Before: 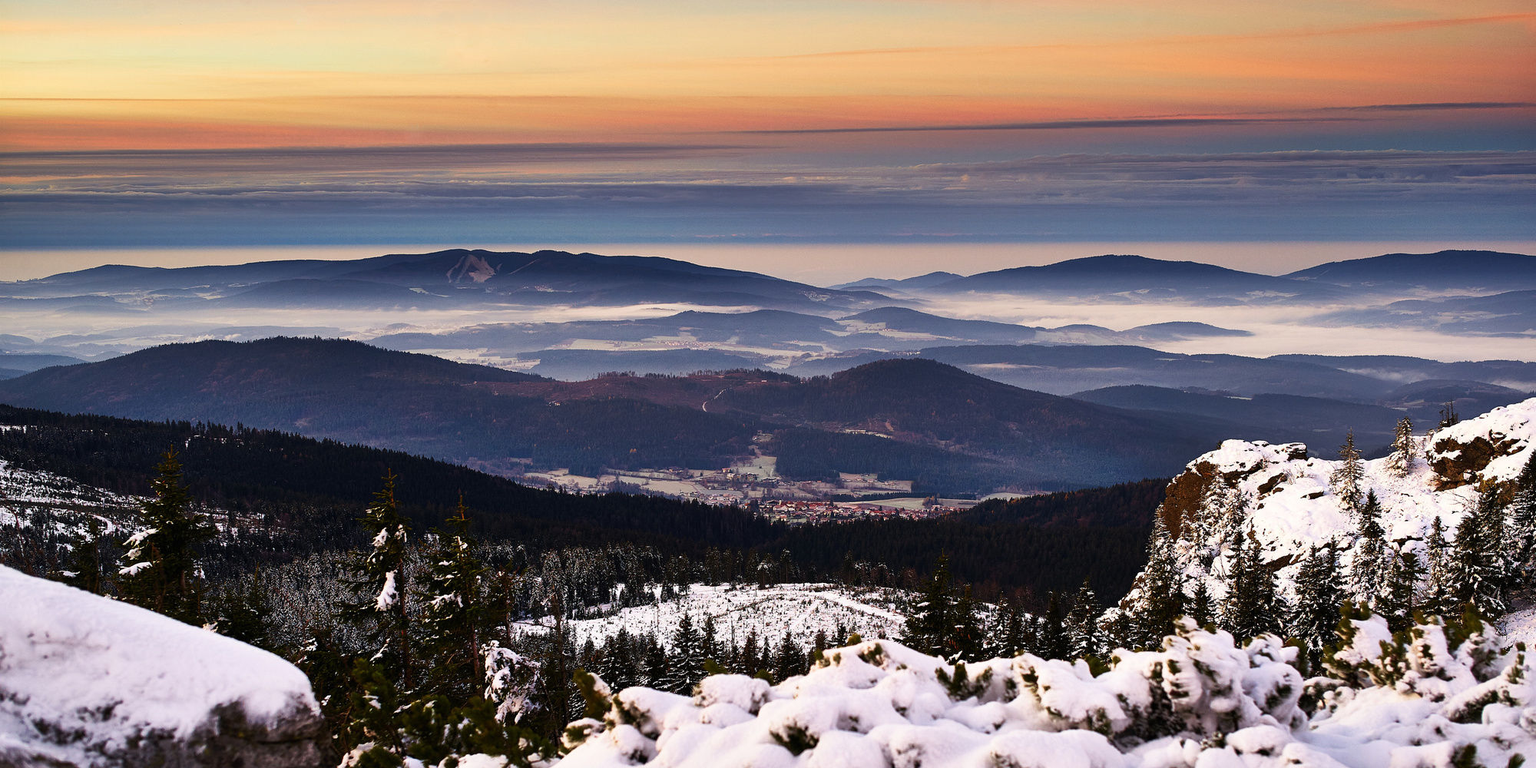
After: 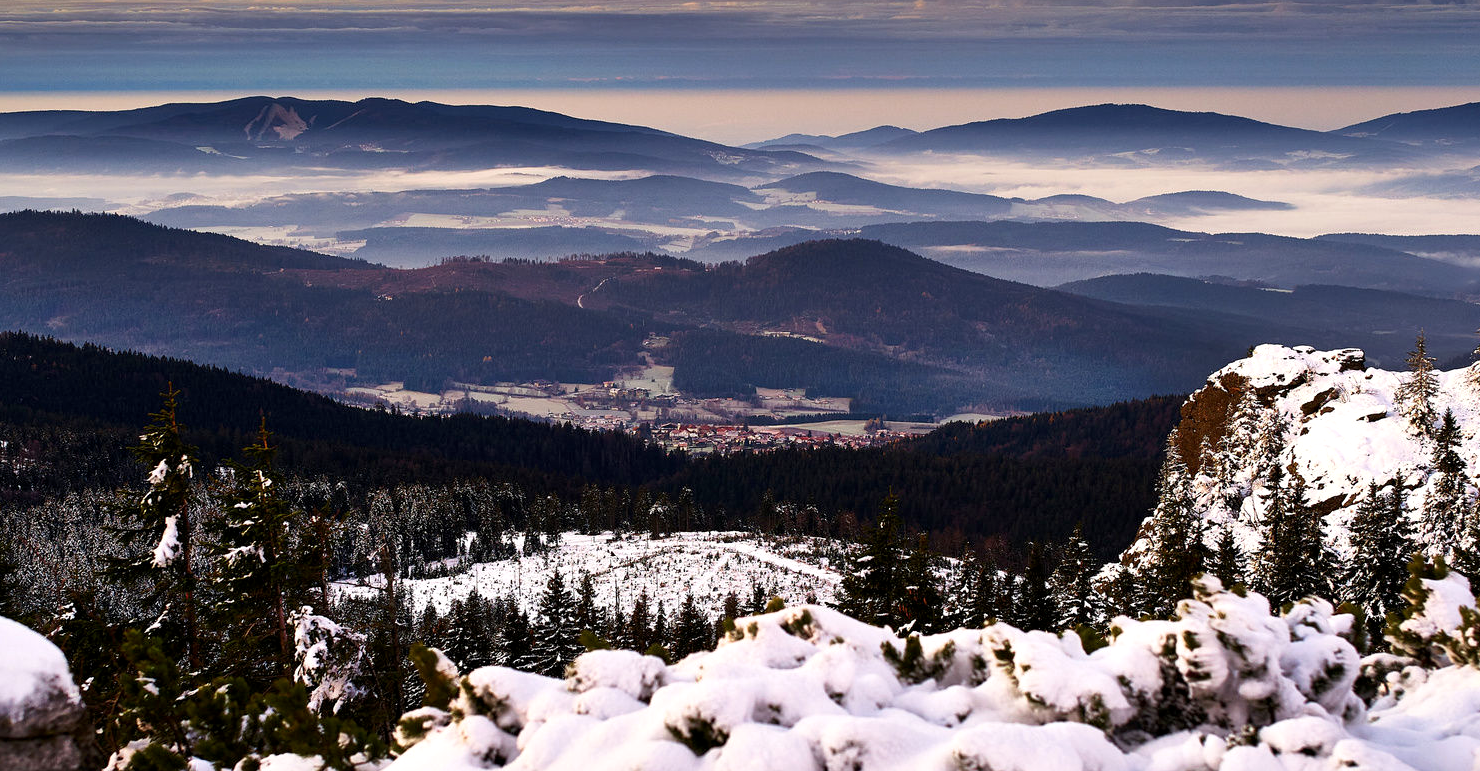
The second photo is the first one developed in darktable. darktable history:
crop: left 16.871%, top 22.857%, right 9.116%
color correction: highlights a* -0.182, highlights b* -0.124
exposure: black level correction 0.002, exposure 0.15 EV, compensate highlight preservation false
